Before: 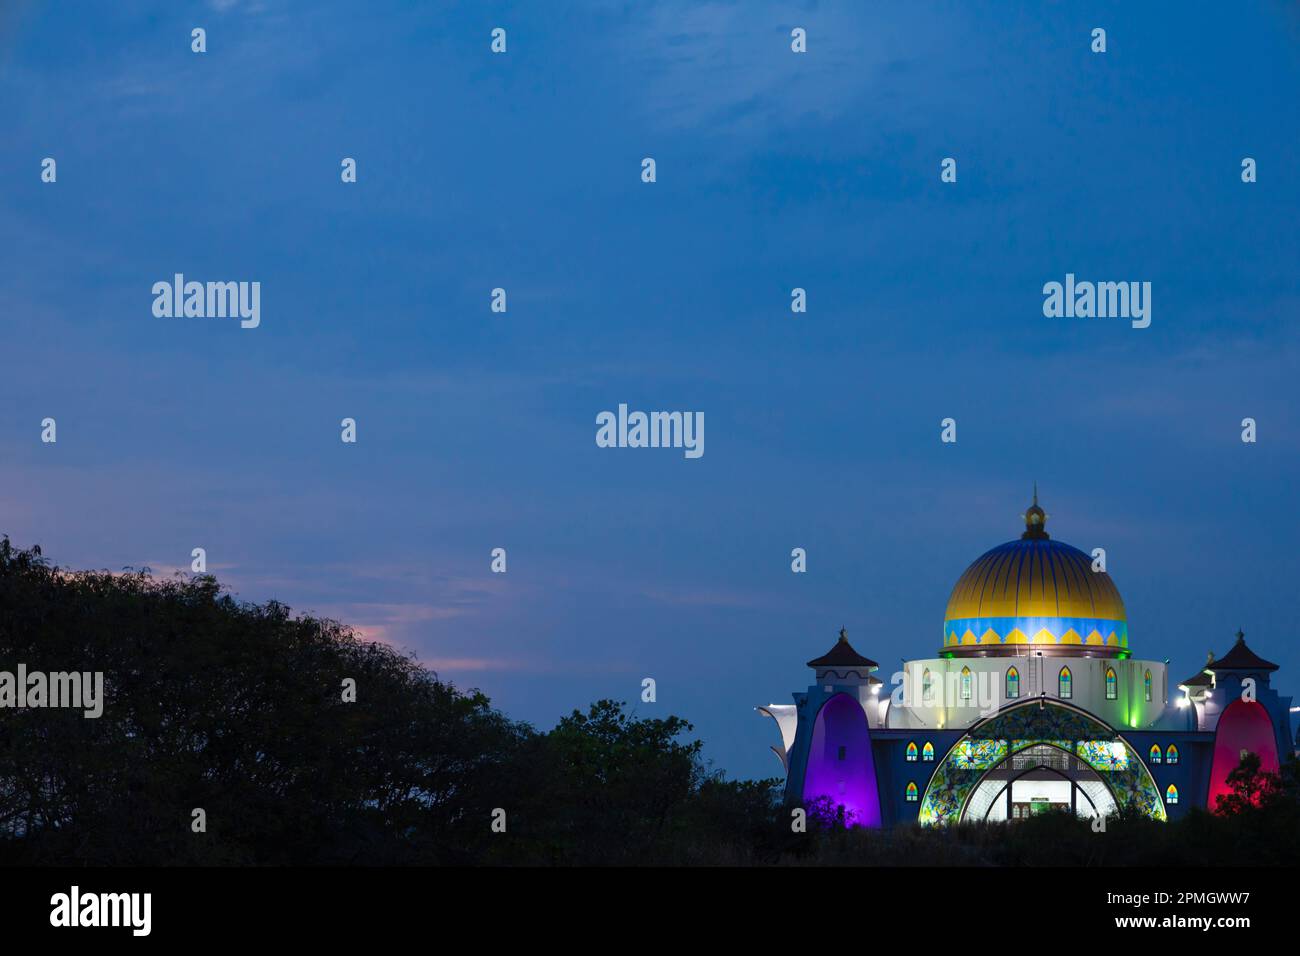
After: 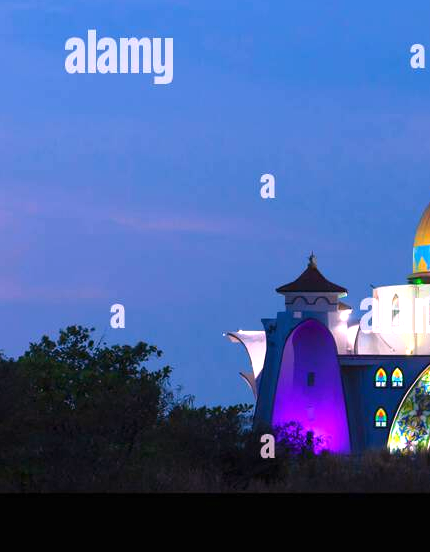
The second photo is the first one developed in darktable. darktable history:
crop: left 40.878%, top 39.176%, right 25.993%, bottom 3.081%
exposure: black level correction 0, exposure 0.7 EV, compensate exposure bias true, compensate highlight preservation false
white balance: red 1.188, blue 1.11
